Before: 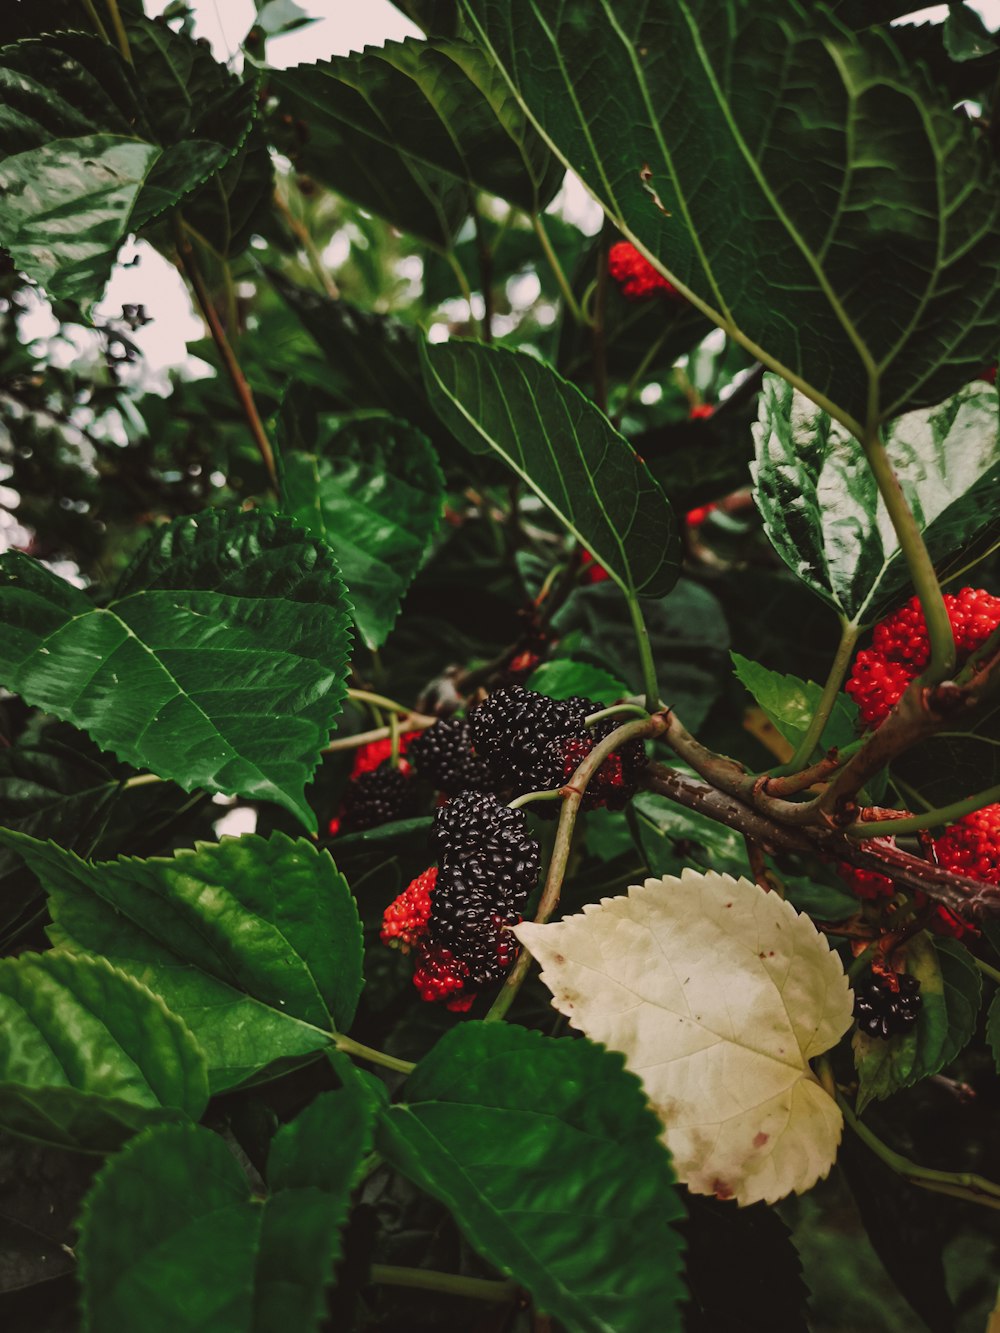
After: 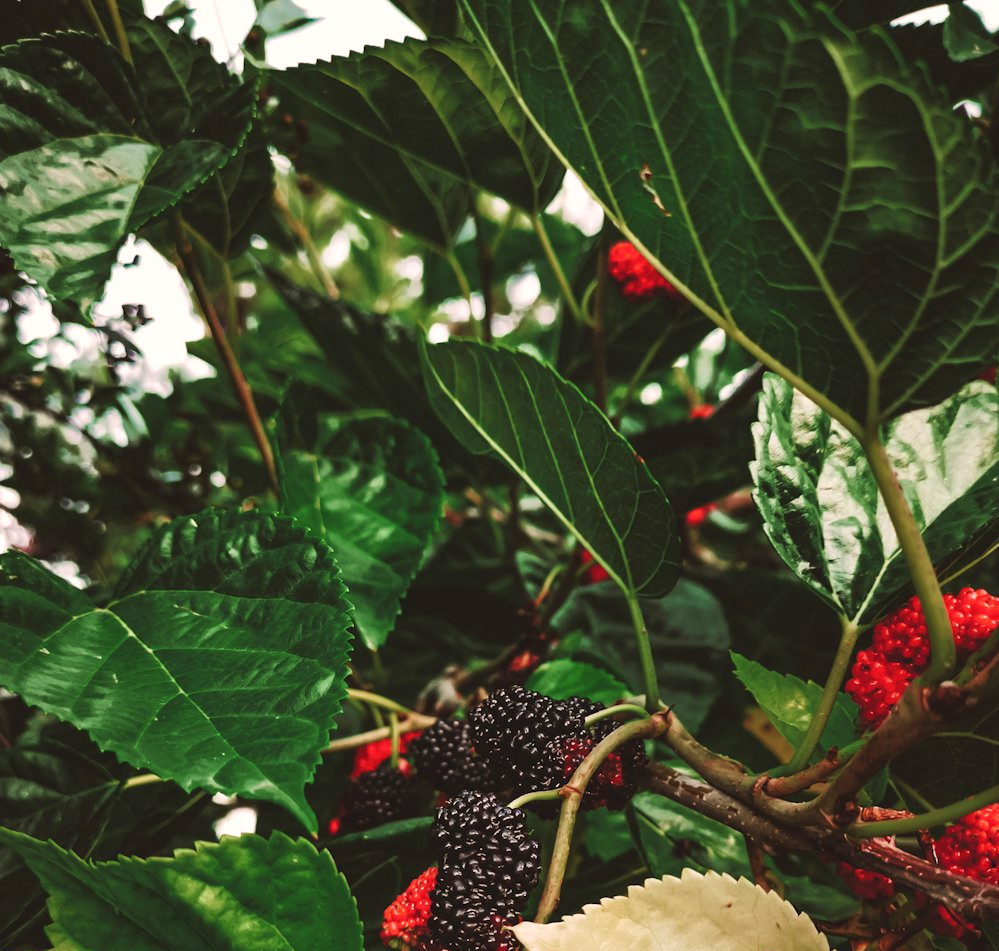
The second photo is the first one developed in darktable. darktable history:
velvia: on, module defaults
exposure: black level correction 0, exposure 0.499 EV, compensate exposure bias true, compensate highlight preservation false
crop: right 0%, bottom 28.595%
